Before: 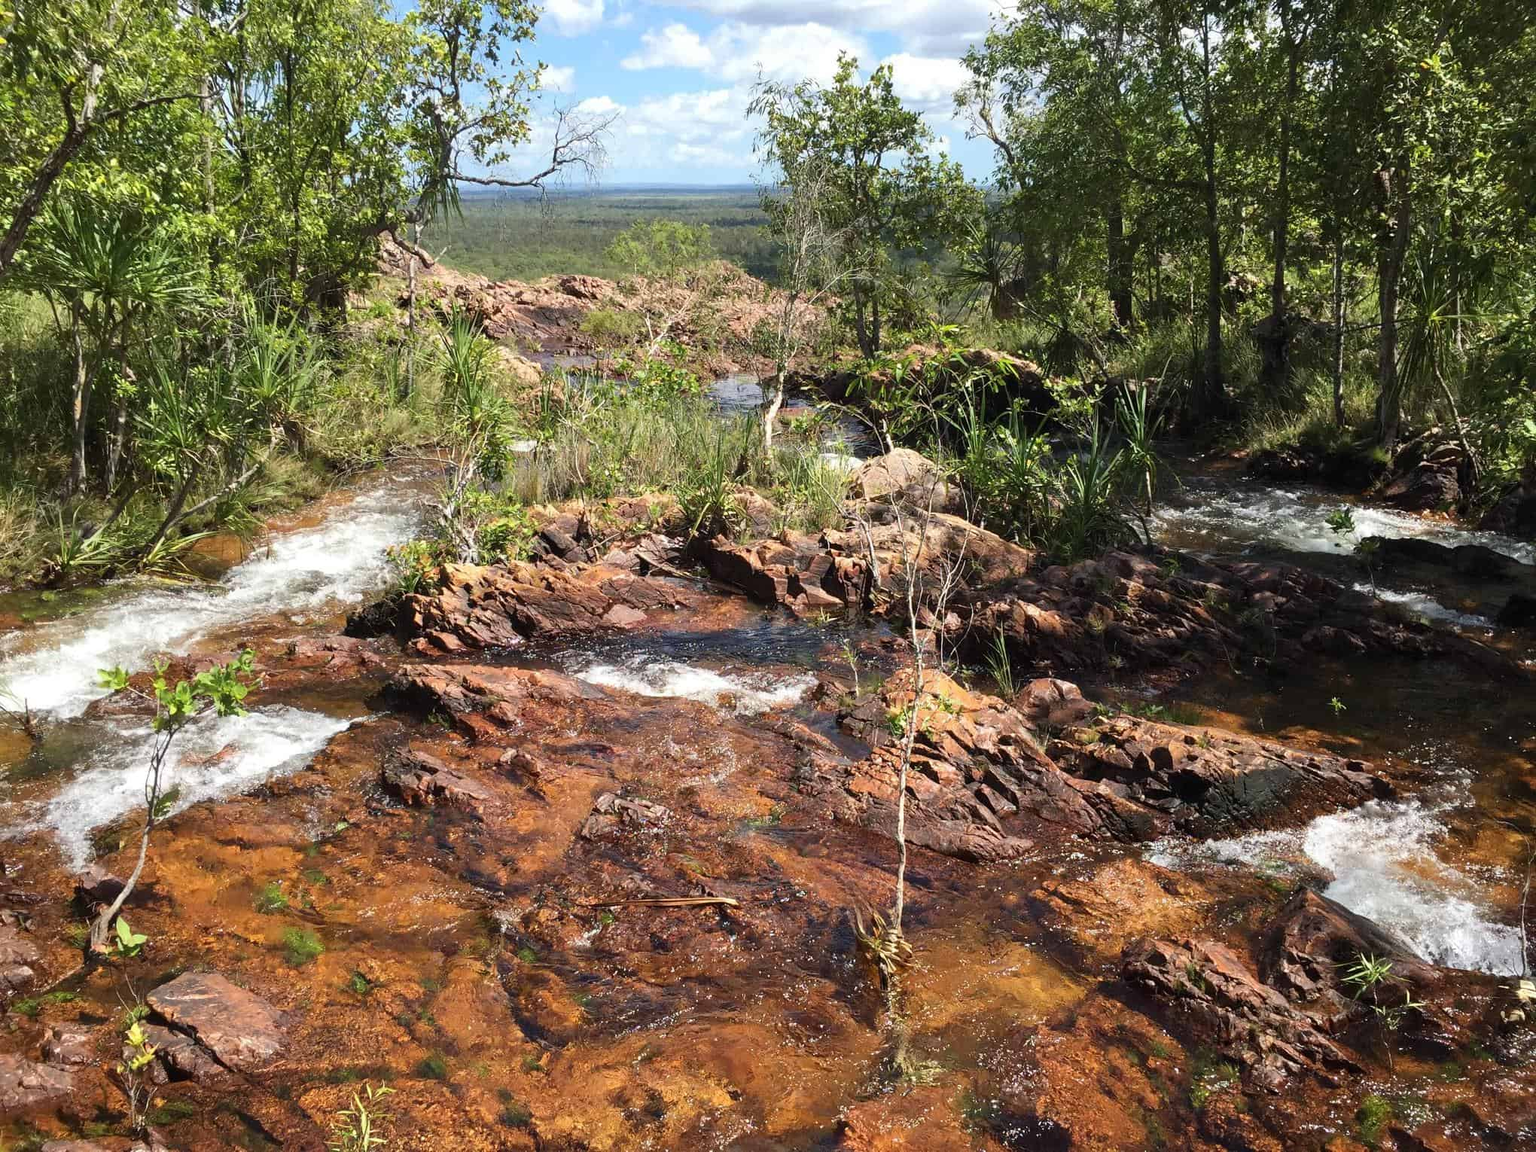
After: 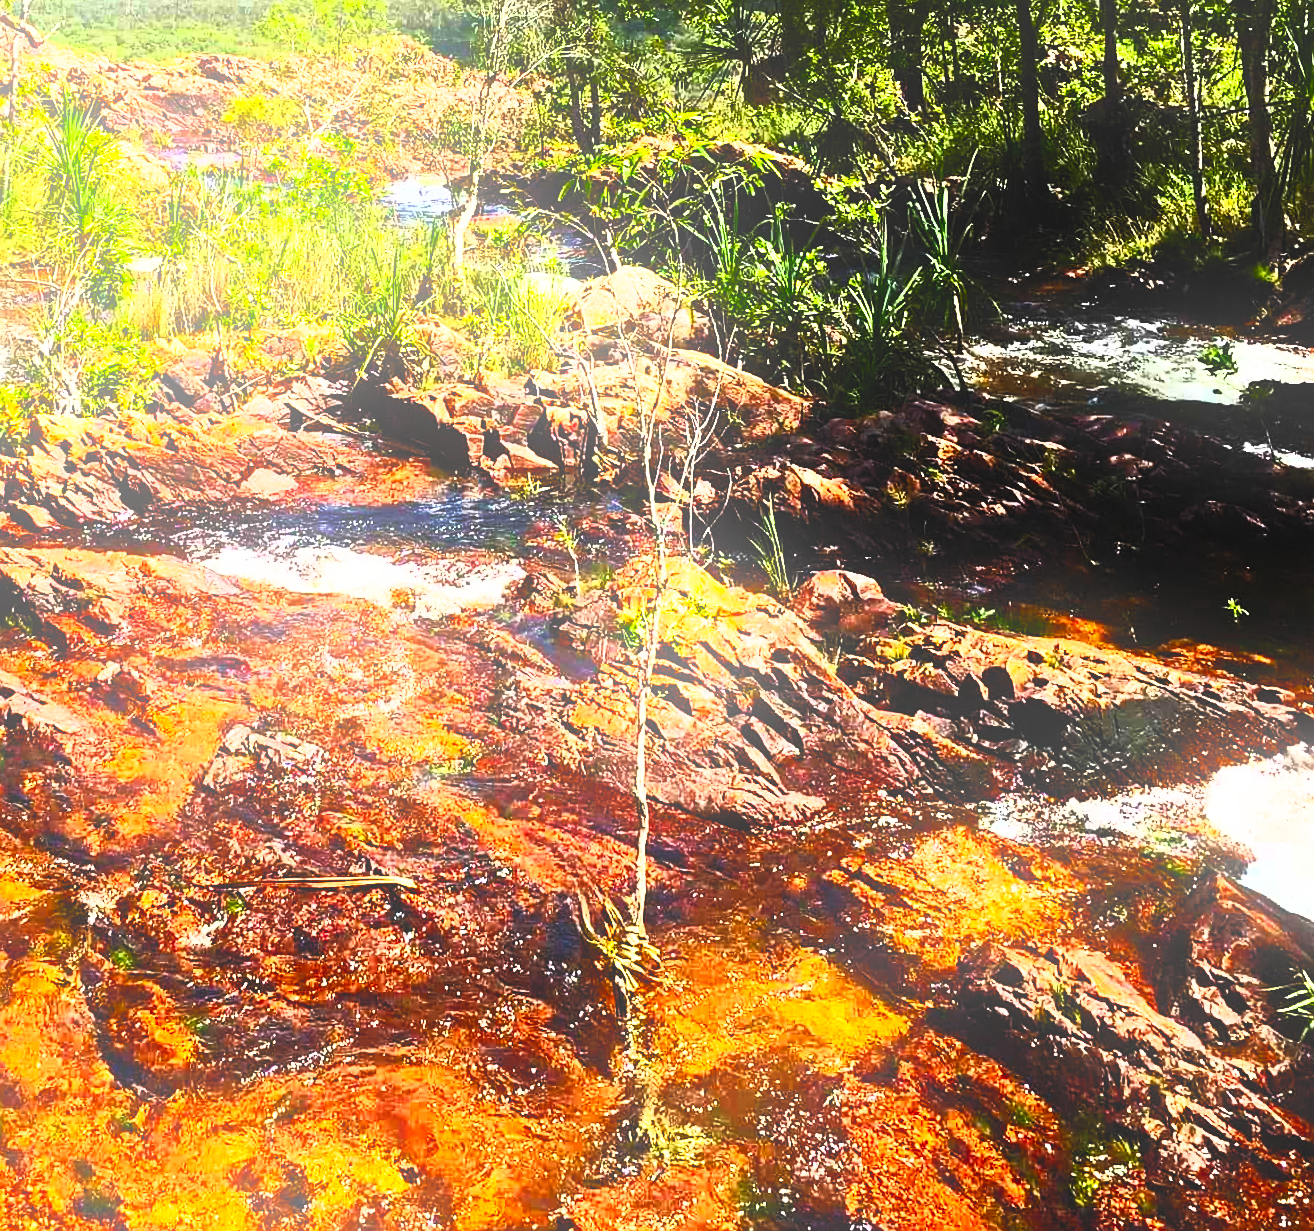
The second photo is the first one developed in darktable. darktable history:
sigmoid: contrast 1.93, skew 0.29, preserve hue 0%
contrast brightness saturation: contrast 0.83, brightness 0.59, saturation 0.59
bloom: size 16%, threshold 98%, strength 20%
rotate and perspective: rotation 0.128°, lens shift (vertical) -0.181, lens shift (horizontal) -0.044, shear 0.001, automatic cropping off
crop and rotate: left 28.256%, top 17.734%, right 12.656%, bottom 3.573%
sharpen: on, module defaults
